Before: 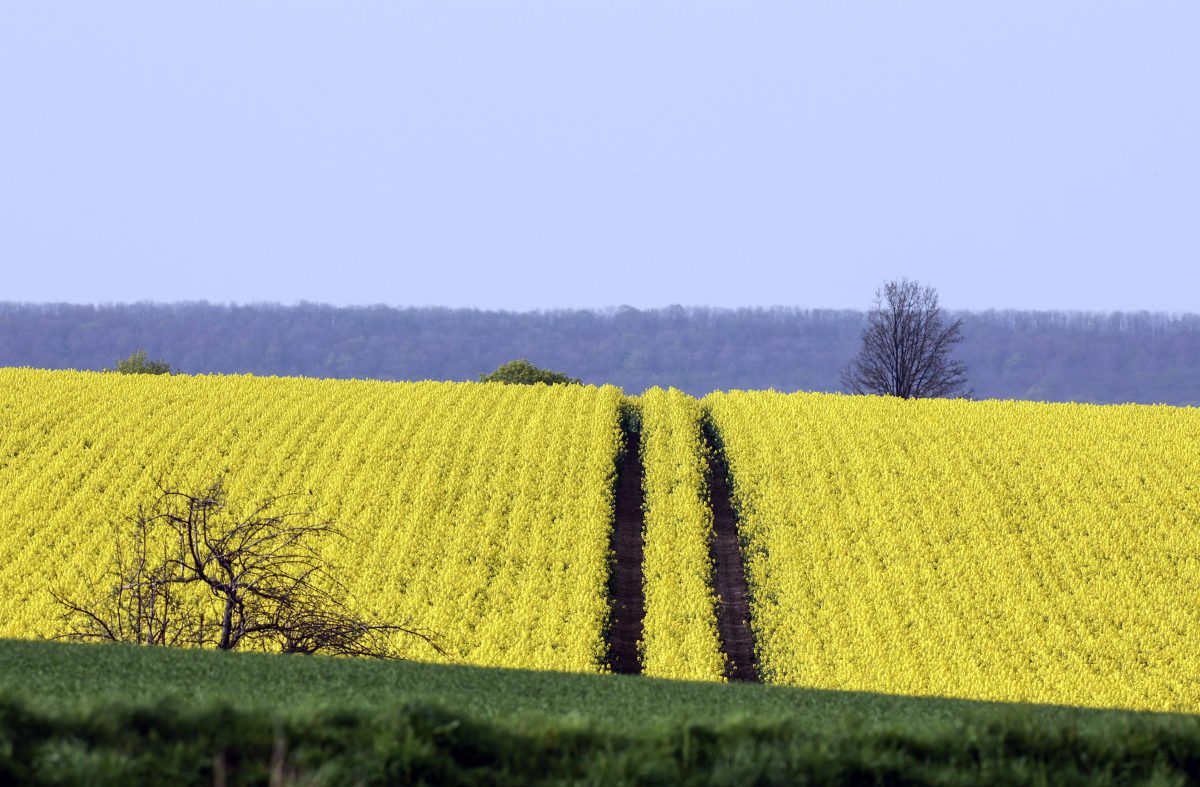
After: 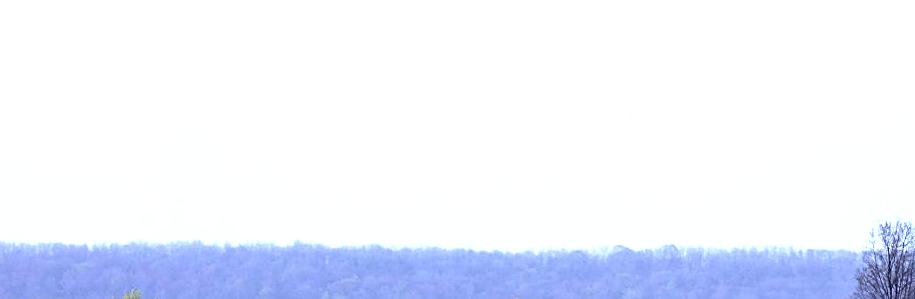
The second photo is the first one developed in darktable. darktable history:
white balance: red 0.925, blue 1.046
color correction: highlights b* 3
sharpen: on, module defaults
crop: left 0.579%, top 7.627%, right 23.167%, bottom 54.275%
exposure: black level correction 0, exposure 1.015 EV, compensate exposure bias true, compensate highlight preservation false
